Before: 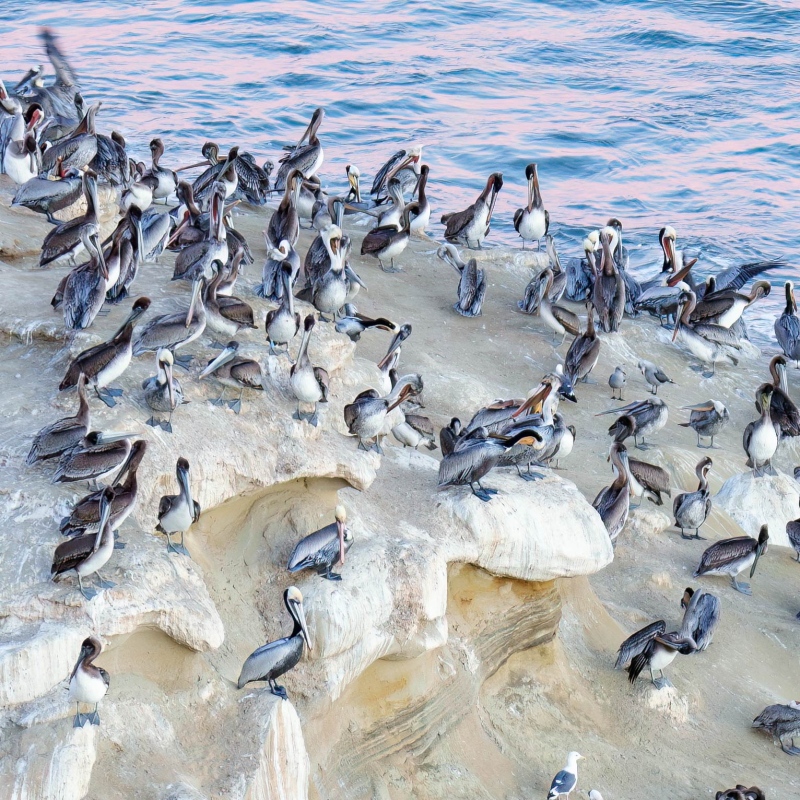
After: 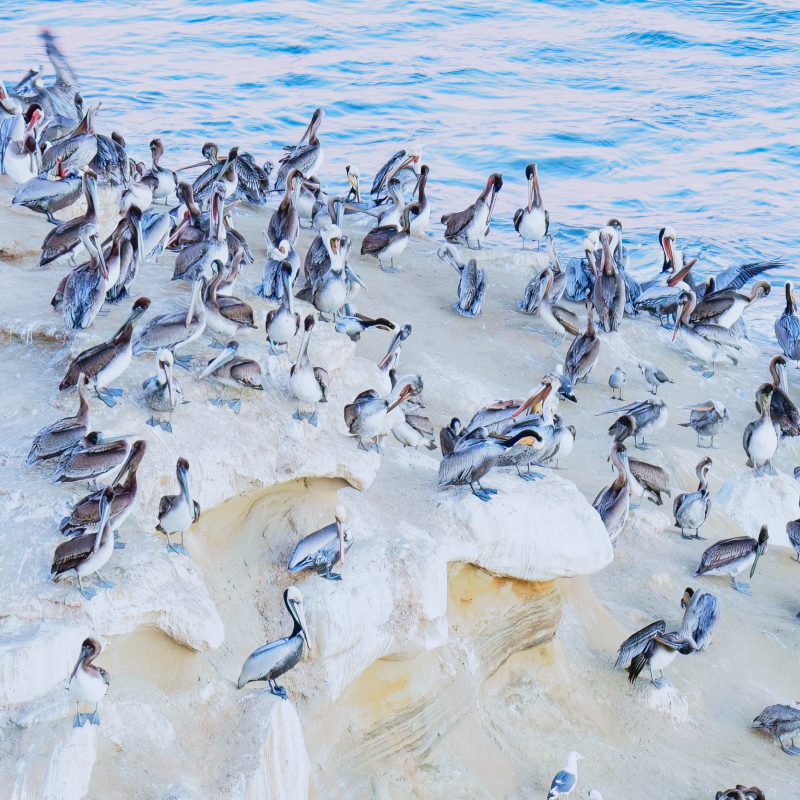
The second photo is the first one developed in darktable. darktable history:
tone curve: curves: ch0 [(0, 0) (0.003, 0.048) (0.011, 0.055) (0.025, 0.065) (0.044, 0.089) (0.069, 0.111) (0.1, 0.132) (0.136, 0.163) (0.177, 0.21) (0.224, 0.259) (0.277, 0.323) (0.335, 0.385) (0.399, 0.442) (0.468, 0.508) (0.543, 0.578) (0.623, 0.648) (0.709, 0.716) (0.801, 0.781) (0.898, 0.845) (1, 1)], color space Lab, linked channels, preserve colors none
base curve: curves: ch0 [(0, 0) (0.088, 0.125) (0.176, 0.251) (0.354, 0.501) (0.613, 0.749) (1, 0.877)], preserve colors none
color correction: highlights a* -0.724, highlights b* -8.13
